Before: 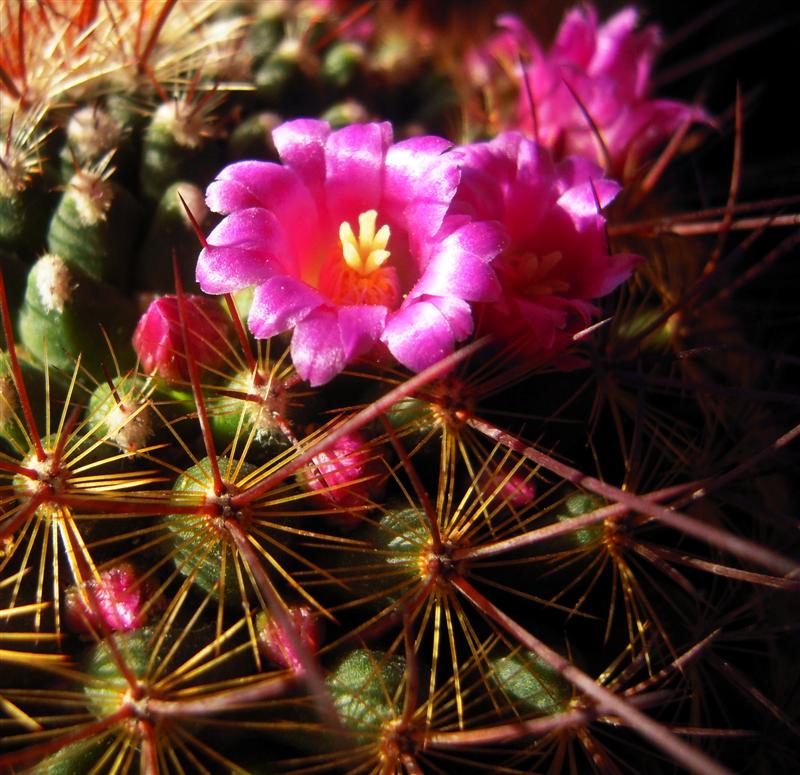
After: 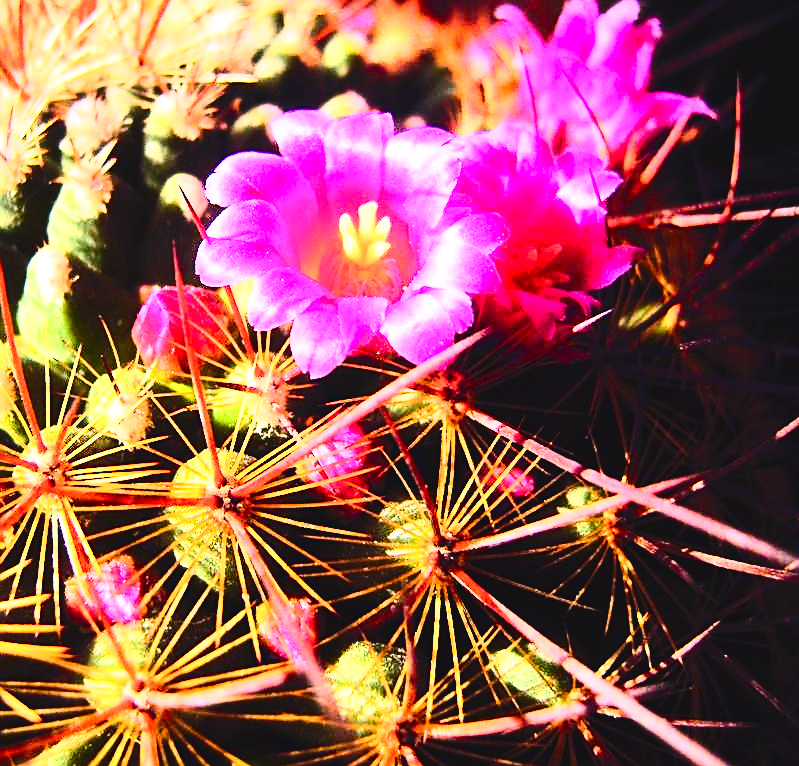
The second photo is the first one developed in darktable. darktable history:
crop: top 1.049%, right 0.001%
exposure: black level correction 0, exposure 1.45 EV, compensate exposure bias true, compensate highlight preservation false
sharpen: on, module defaults
contrast brightness saturation: contrast 0.28
base curve: curves: ch0 [(0, 0) (0.025, 0.046) (0.112, 0.277) (0.467, 0.74) (0.814, 0.929) (1, 0.942)]
color calibration: illuminant custom, x 0.363, y 0.385, temperature 4528.03 K
tone equalizer: -8 EV -1.08 EV, -7 EV -1.01 EV, -6 EV -0.867 EV, -5 EV -0.578 EV, -3 EV 0.578 EV, -2 EV 0.867 EV, -1 EV 1.01 EV, +0 EV 1.08 EV, edges refinement/feathering 500, mask exposure compensation -1.57 EV, preserve details no
color balance rgb: shadows lift › chroma 2%, shadows lift › hue 247.2°, power › chroma 0.3%, power › hue 25.2°, highlights gain › chroma 3%, highlights gain › hue 60°, global offset › luminance 0.75%, perceptual saturation grading › global saturation 20%, perceptual saturation grading › highlights -20%, perceptual saturation grading › shadows 30%, global vibrance 20%
